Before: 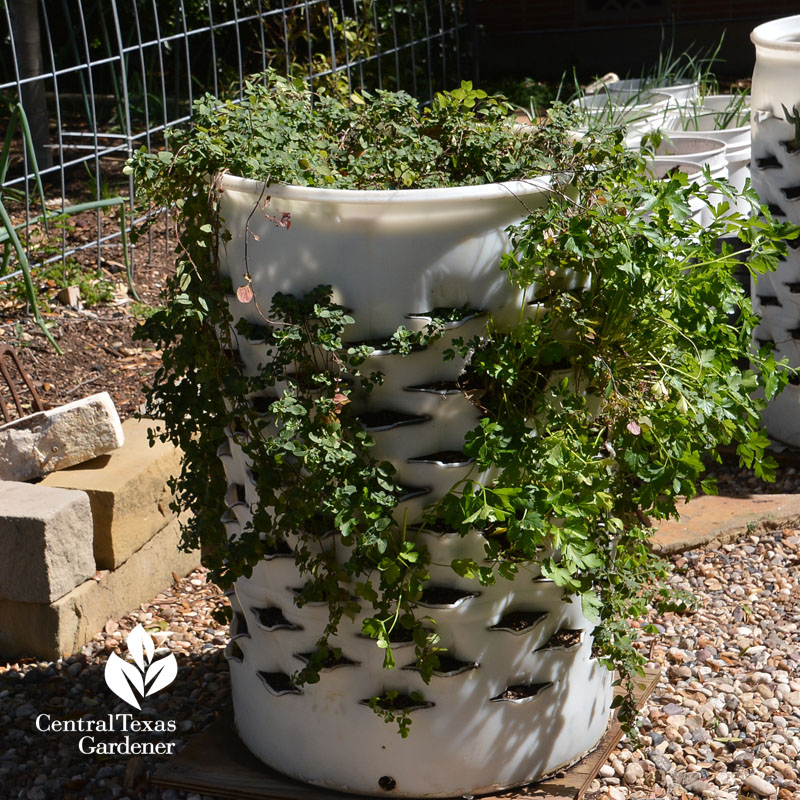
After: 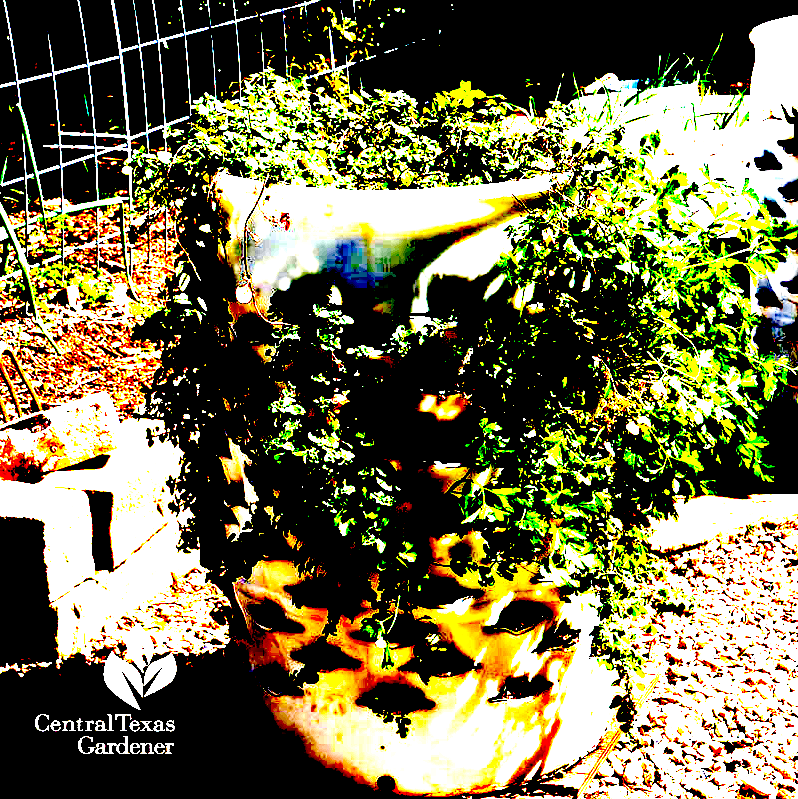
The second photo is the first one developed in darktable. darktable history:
haze removal: compatibility mode true, adaptive false
crop: left 0.175%
exposure: black level correction 0.098, exposure 3.005 EV, compensate highlight preservation false
